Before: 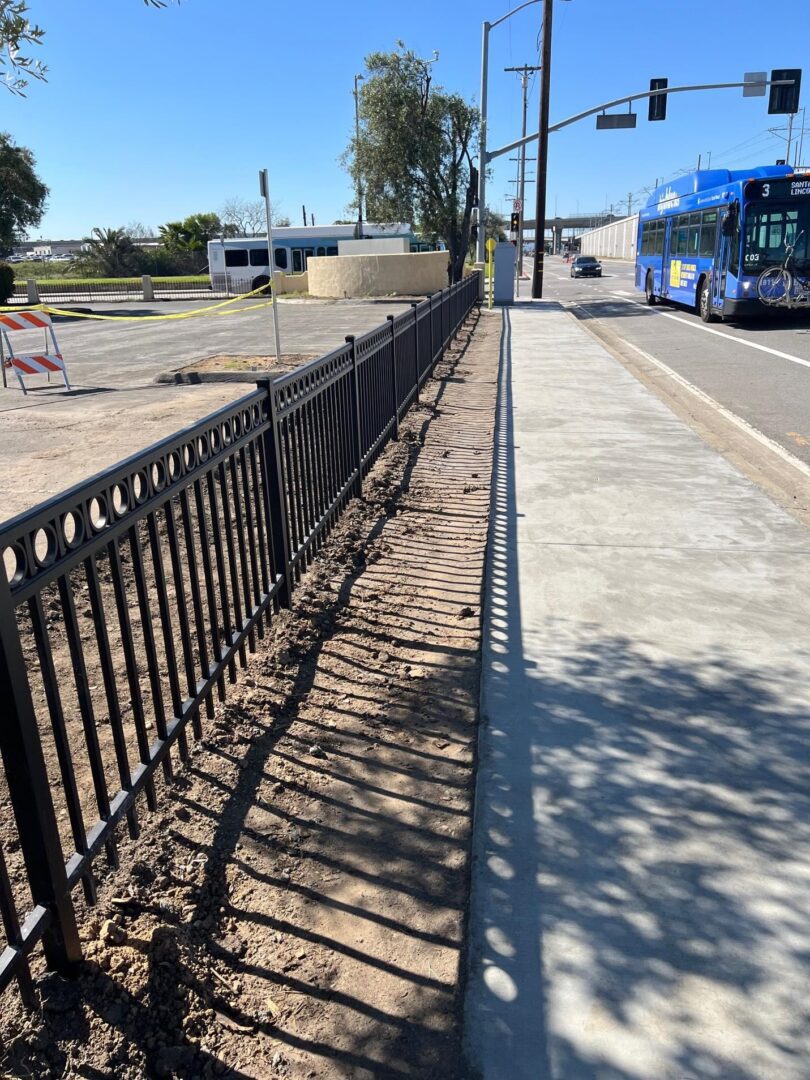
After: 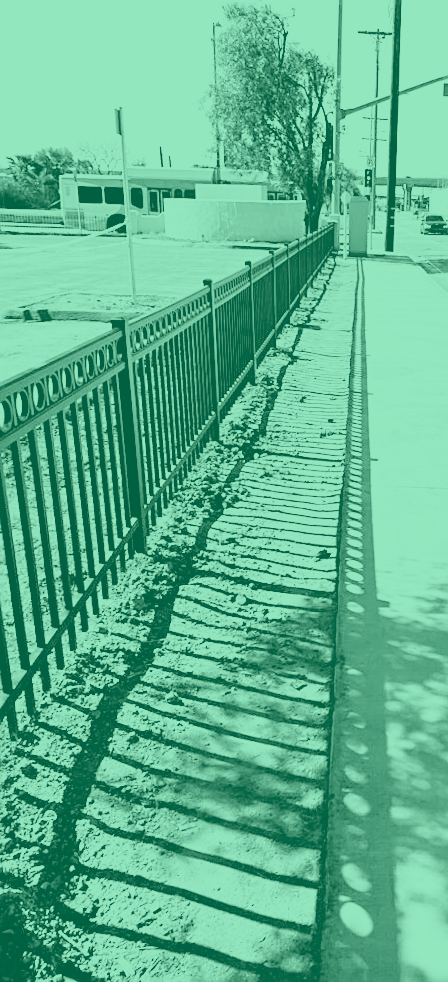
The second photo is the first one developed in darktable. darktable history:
rotate and perspective: rotation -0.013°, lens shift (vertical) -0.027, lens shift (horizontal) 0.178, crop left 0.016, crop right 0.989, crop top 0.082, crop bottom 0.918
exposure: black level correction 0, exposure 1.9 EV, compensate highlight preservation false
filmic rgb: black relative exposure -7.75 EV, white relative exposure 4.4 EV, threshold 3 EV, hardness 3.76, latitude 38.11%, contrast 0.966, highlights saturation mix 10%, shadows ↔ highlights balance 4.59%, color science v4 (2020), enable highlight reconstruction true
color balance rgb: shadows lift › luminance -41.13%, shadows lift › chroma 14.13%, shadows lift › hue 260°, power › luminance -3.76%, power › chroma 0.56%, power › hue 40.37°, highlights gain › luminance 16.81%, highlights gain › chroma 2.94%, highlights gain › hue 260°, global offset › luminance -0.29%, global offset › chroma 0.31%, global offset › hue 260°, perceptual saturation grading › global saturation 20%, perceptual saturation grading › highlights -13.92%, perceptual saturation grading › shadows 50%
sharpen: on, module defaults
crop: left 21.496%, right 22.254%
colorize: hue 147.6°, saturation 65%, lightness 21.64%
color correction: highlights a* -2.68, highlights b* 2.57
